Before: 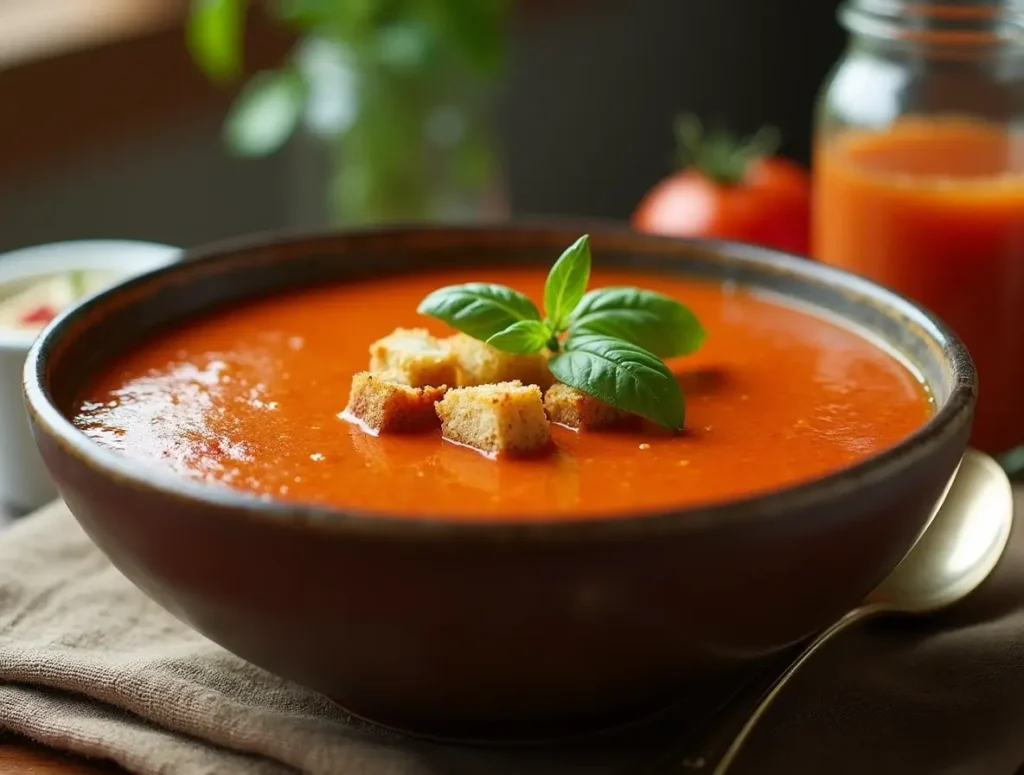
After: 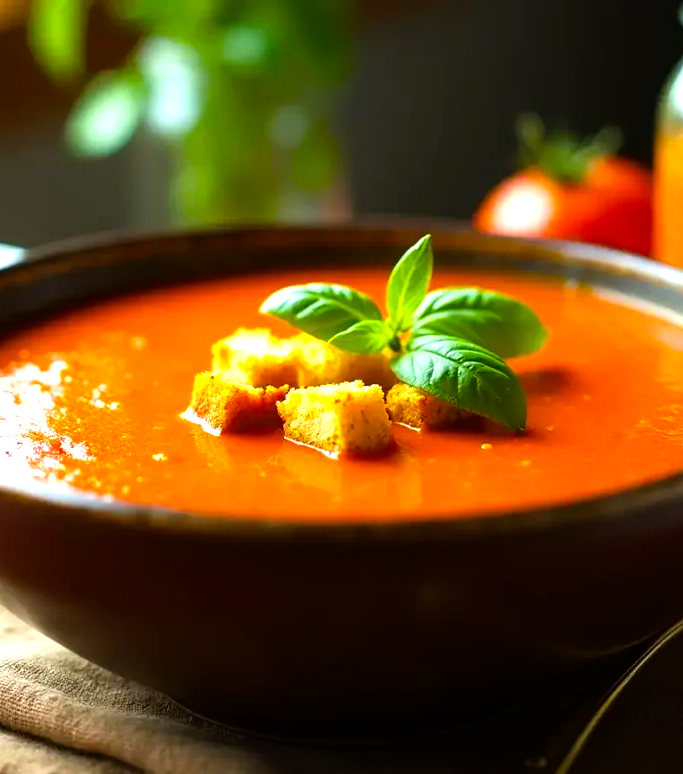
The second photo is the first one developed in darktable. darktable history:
crop and rotate: left 15.518%, right 17.781%
color balance rgb: perceptual saturation grading › global saturation 40.636%, global vibrance 29.922%
tone equalizer: -8 EV -1.08 EV, -7 EV -1.02 EV, -6 EV -0.856 EV, -5 EV -0.545 EV, -3 EV 0.587 EV, -2 EV 0.886 EV, -1 EV 1.01 EV, +0 EV 1.07 EV
